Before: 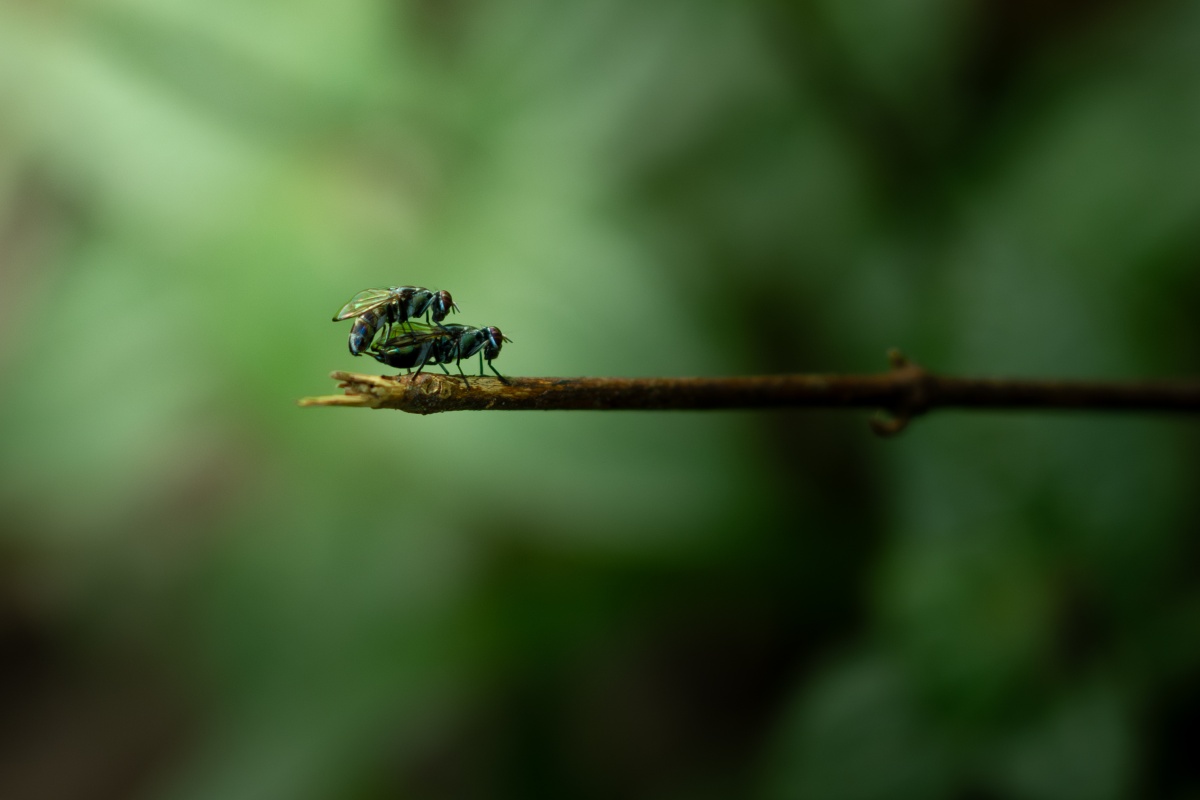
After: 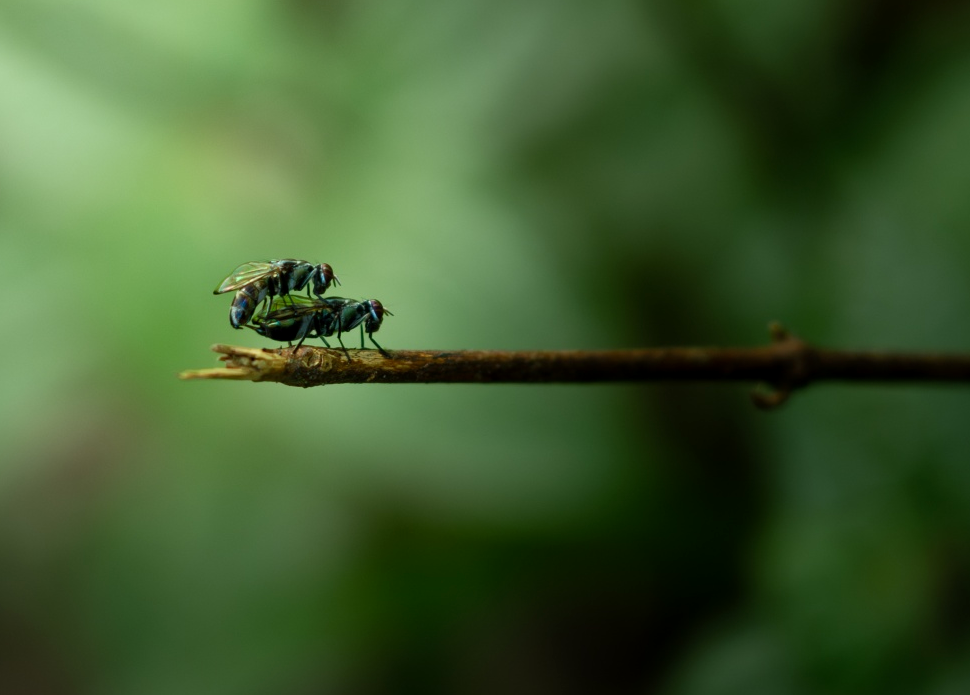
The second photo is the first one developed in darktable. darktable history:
crop: left 9.929%, top 3.475%, right 9.188%, bottom 9.529%
exposure: black level correction 0.001, compensate highlight preservation false
